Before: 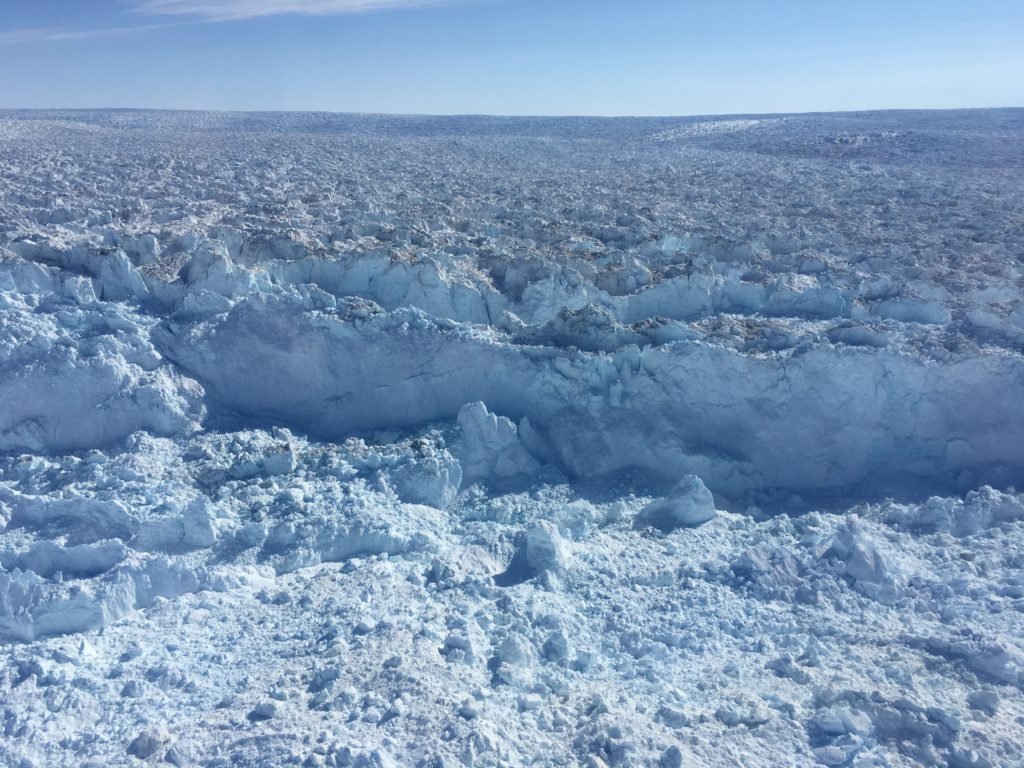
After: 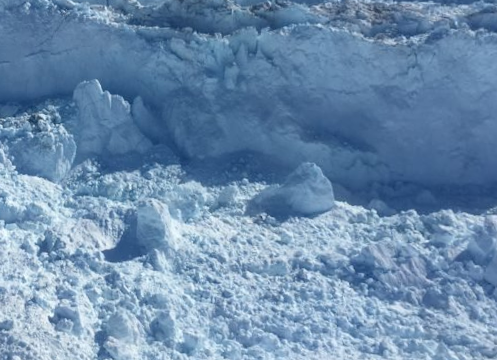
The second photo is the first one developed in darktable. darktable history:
crop: left 29.672%, top 41.786%, right 20.851%, bottom 3.487%
rotate and perspective: rotation 1.69°, lens shift (vertical) -0.023, lens shift (horizontal) -0.291, crop left 0.025, crop right 0.988, crop top 0.092, crop bottom 0.842
